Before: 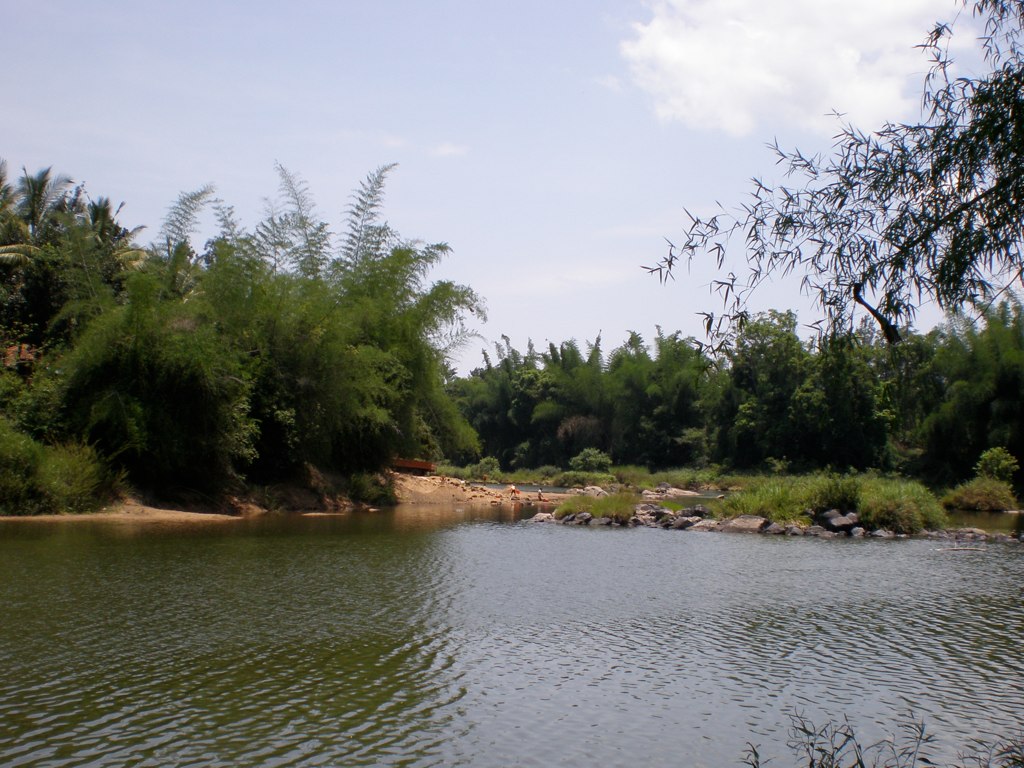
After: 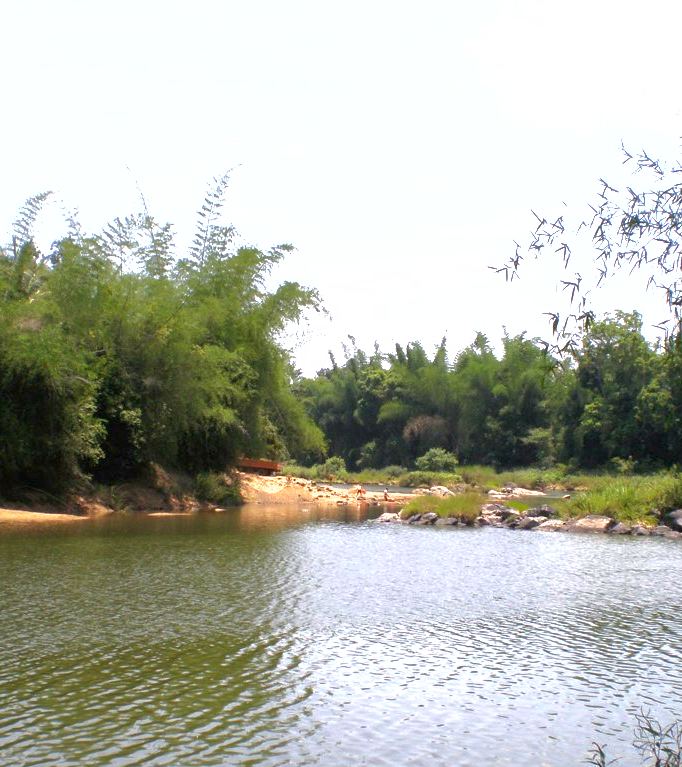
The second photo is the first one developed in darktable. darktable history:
shadows and highlights: on, module defaults
crop and rotate: left 15.055%, right 18.278%
exposure: black level correction 0, exposure 1.45 EV, compensate exposure bias true, compensate highlight preservation false
